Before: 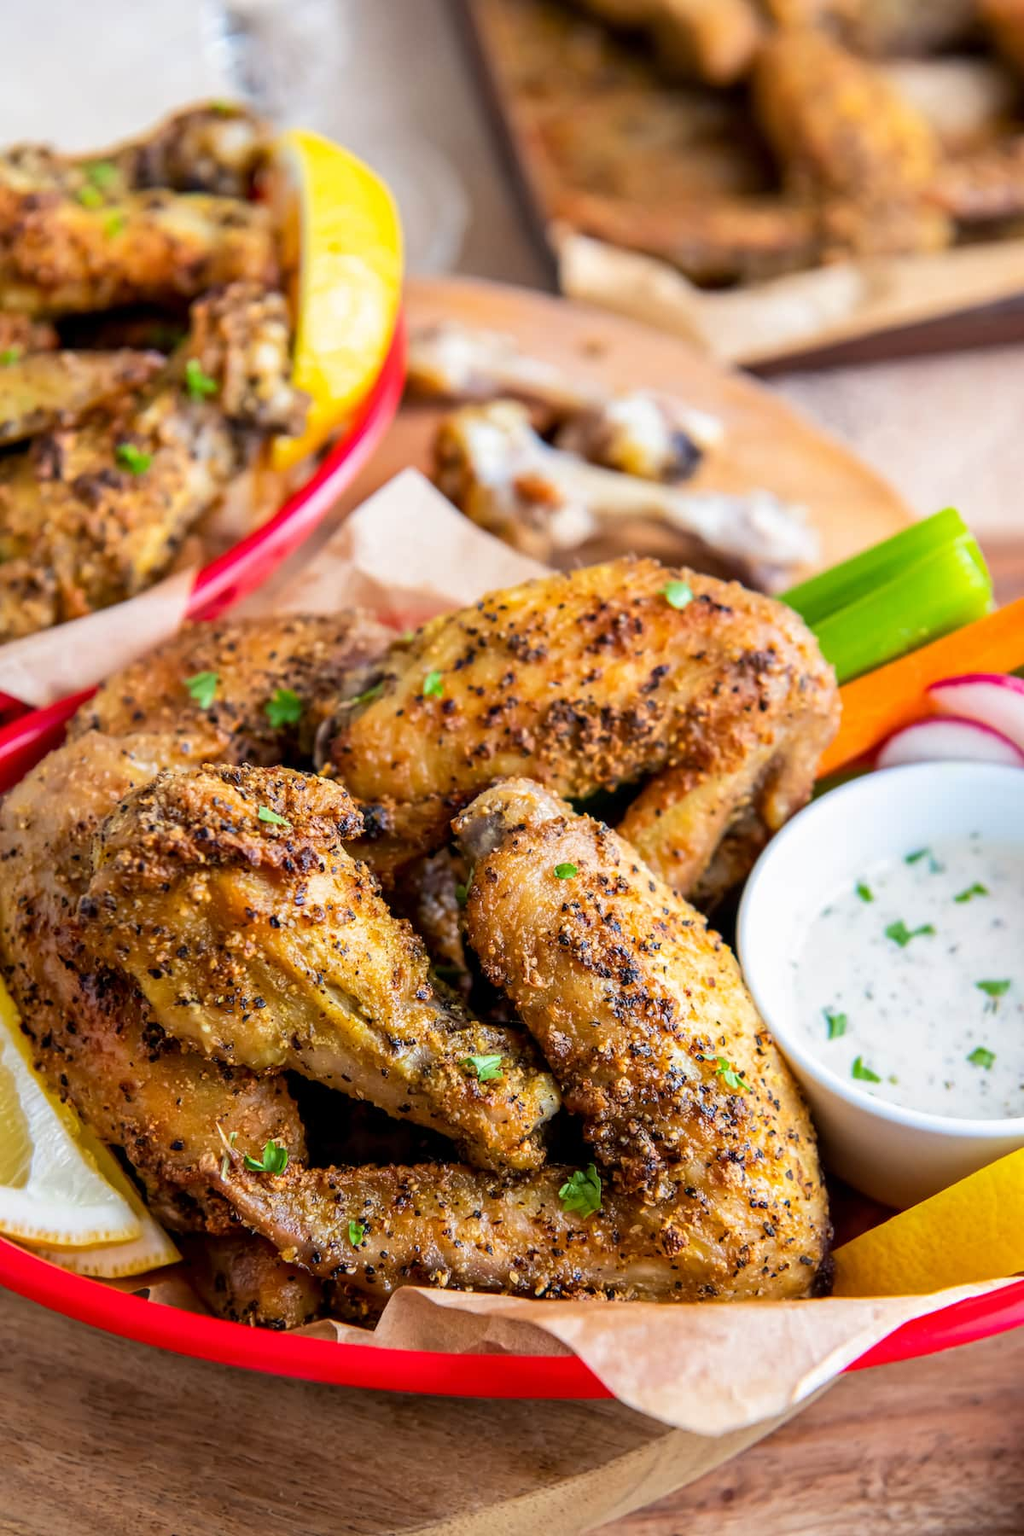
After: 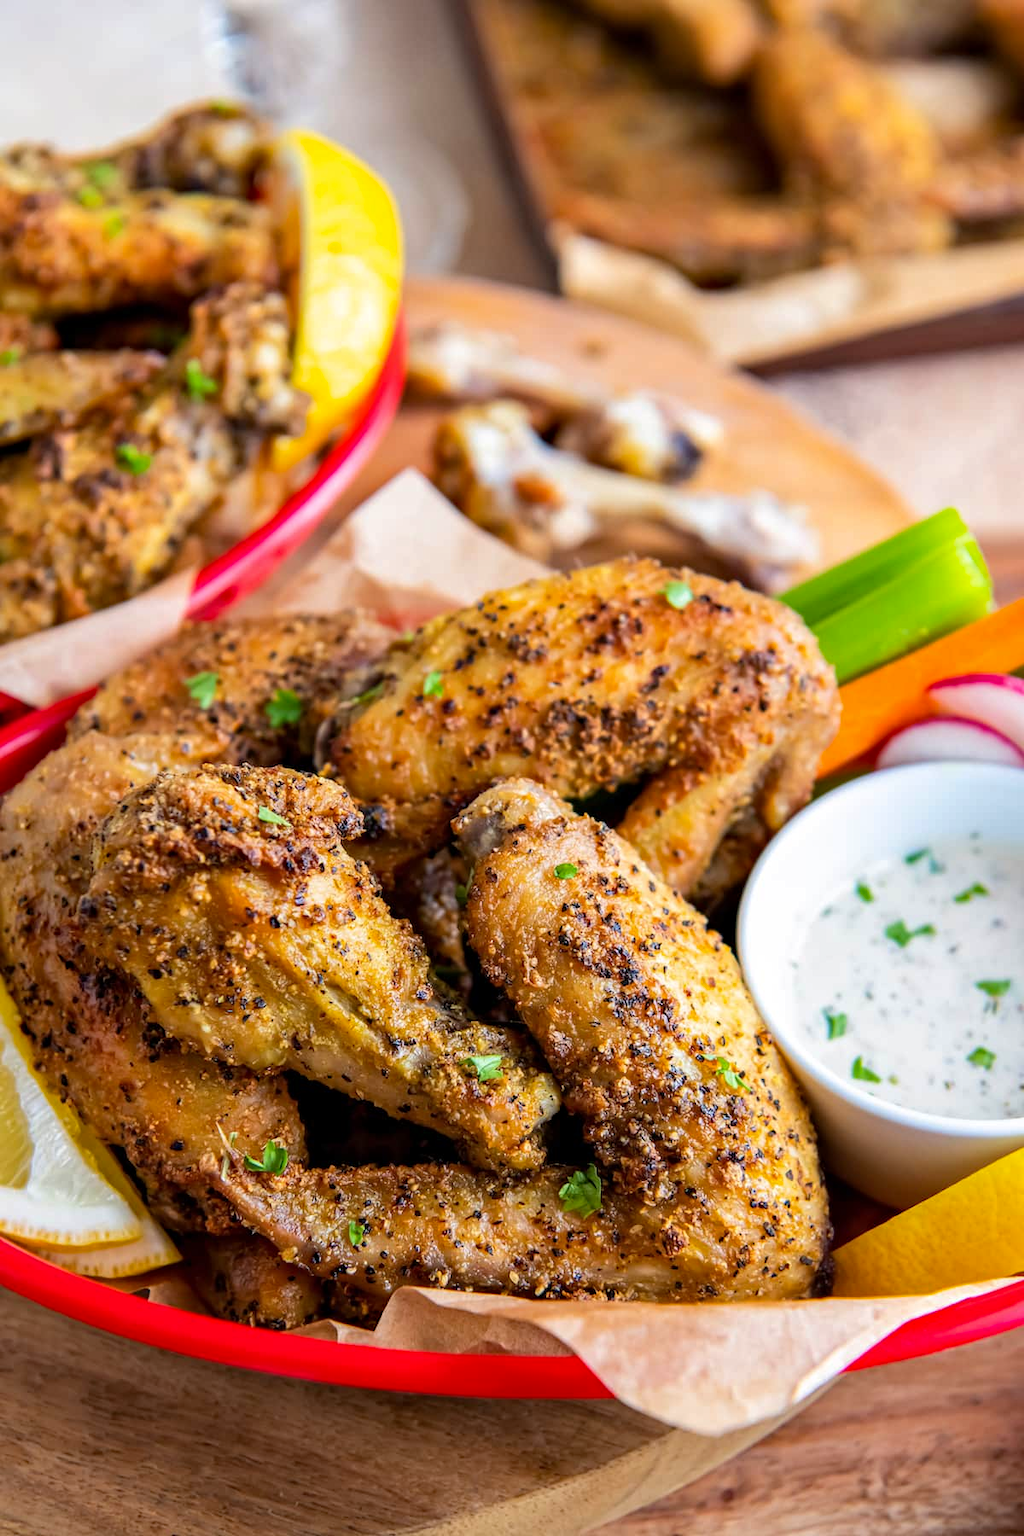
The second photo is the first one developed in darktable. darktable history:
haze removal: compatibility mode true, adaptive false
contrast equalizer: y [[0.5 ×6], [0.5 ×6], [0.5, 0.5, 0.501, 0.545, 0.707, 0.863], [0 ×6], [0 ×6]]
